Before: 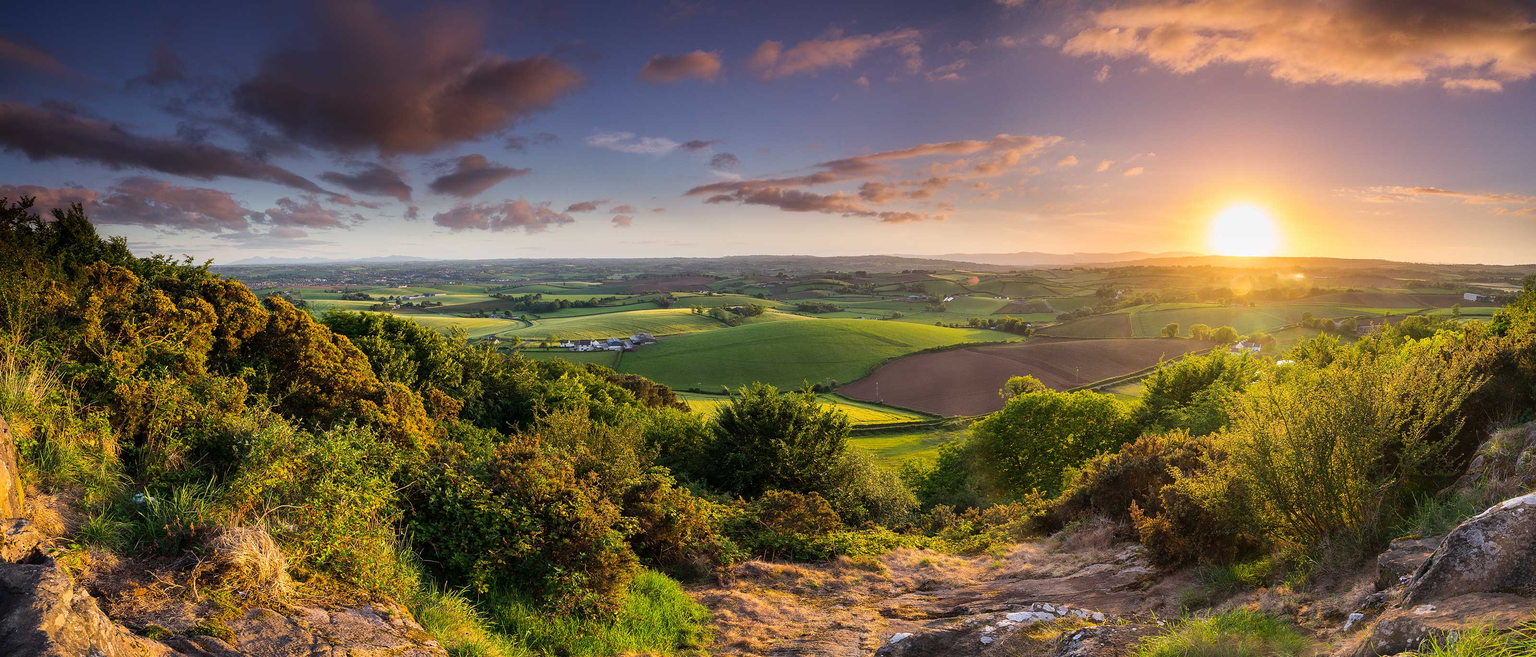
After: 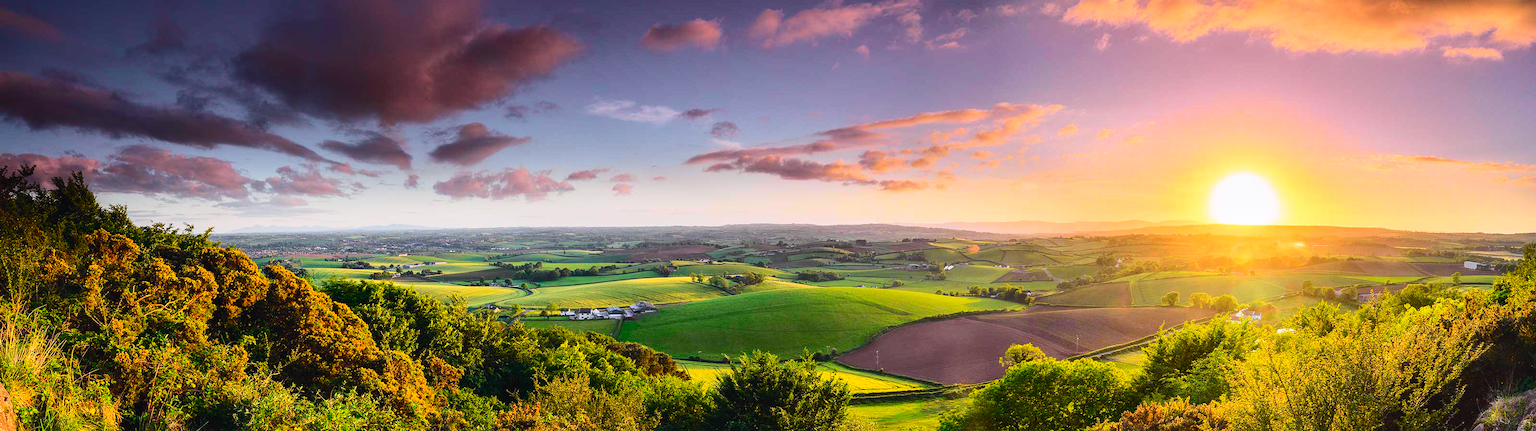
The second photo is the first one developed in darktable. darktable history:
crop and rotate: top 4.848%, bottom 29.503%
tone curve: curves: ch0 [(0, 0.023) (0.103, 0.087) (0.295, 0.297) (0.445, 0.531) (0.553, 0.665) (0.735, 0.843) (0.994, 1)]; ch1 [(0, 0) (0.427, 0.346) (0.456, 0.426) (0.484, 0.483) (0.509, 0.514) (0.535, 0.56) (0.581, 0.632) (0.646, 0.715) (1, 1)]; ch2 [(0, 0) (0.369, 0.388) (0.449, 0.431) (0.501, 0.495) (0.533, 0.518) (0.572, 0.612) (0.677, 0.752) (1, 1)], color space Lab, independent channels, preserve colors none
exposure: exposure 0.014 EV, compensate highlight preservation false
